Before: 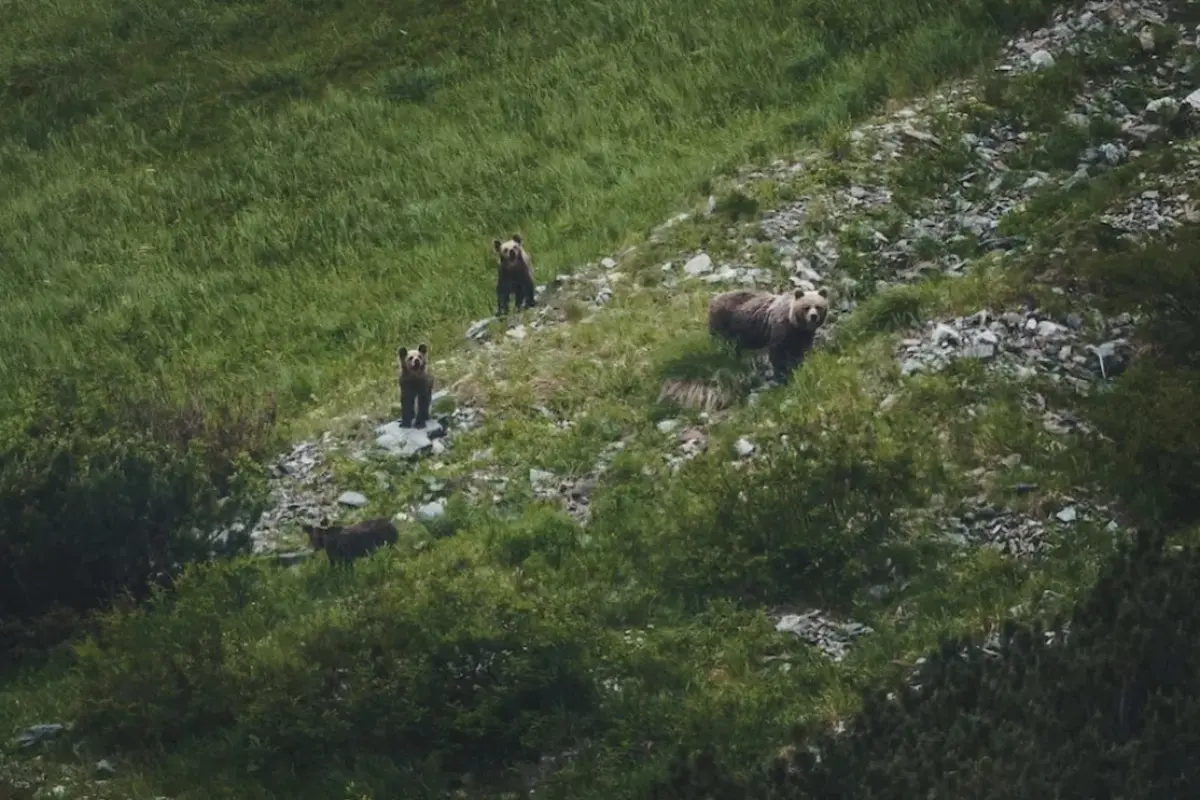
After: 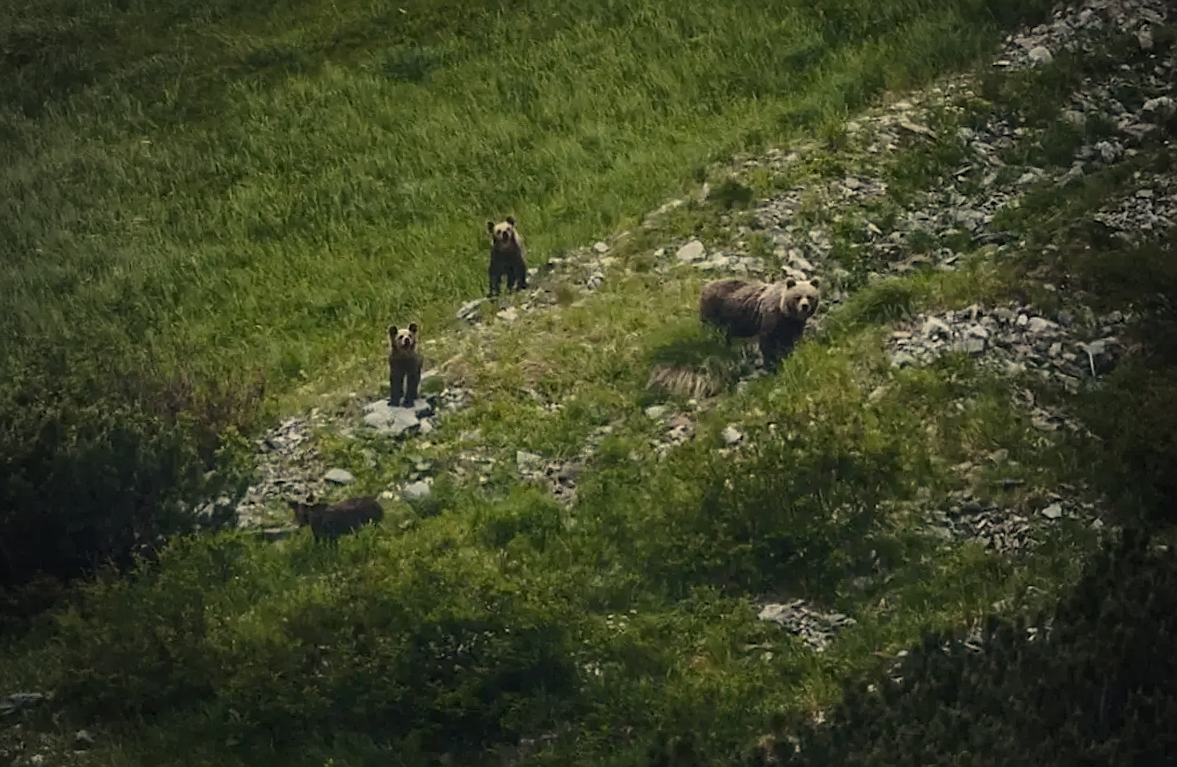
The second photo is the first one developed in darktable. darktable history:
rotate and perspective: rotation 1.57°, crop left 0.018, crop right 0.982, crop top 0.039, crop bottom 0.961
vignetting: fall-off start 97%, fall-off radius 100%, width/height ratio 0.609, unbound false
contrast brightness saturation: saturation -0.05
exposure: black level correction 0.006, exposure -0.226 EV, compensate highlight preservation false
color correction: highlights a* 1.39, highlights b* 17.83
sharpen: on, module defaults
